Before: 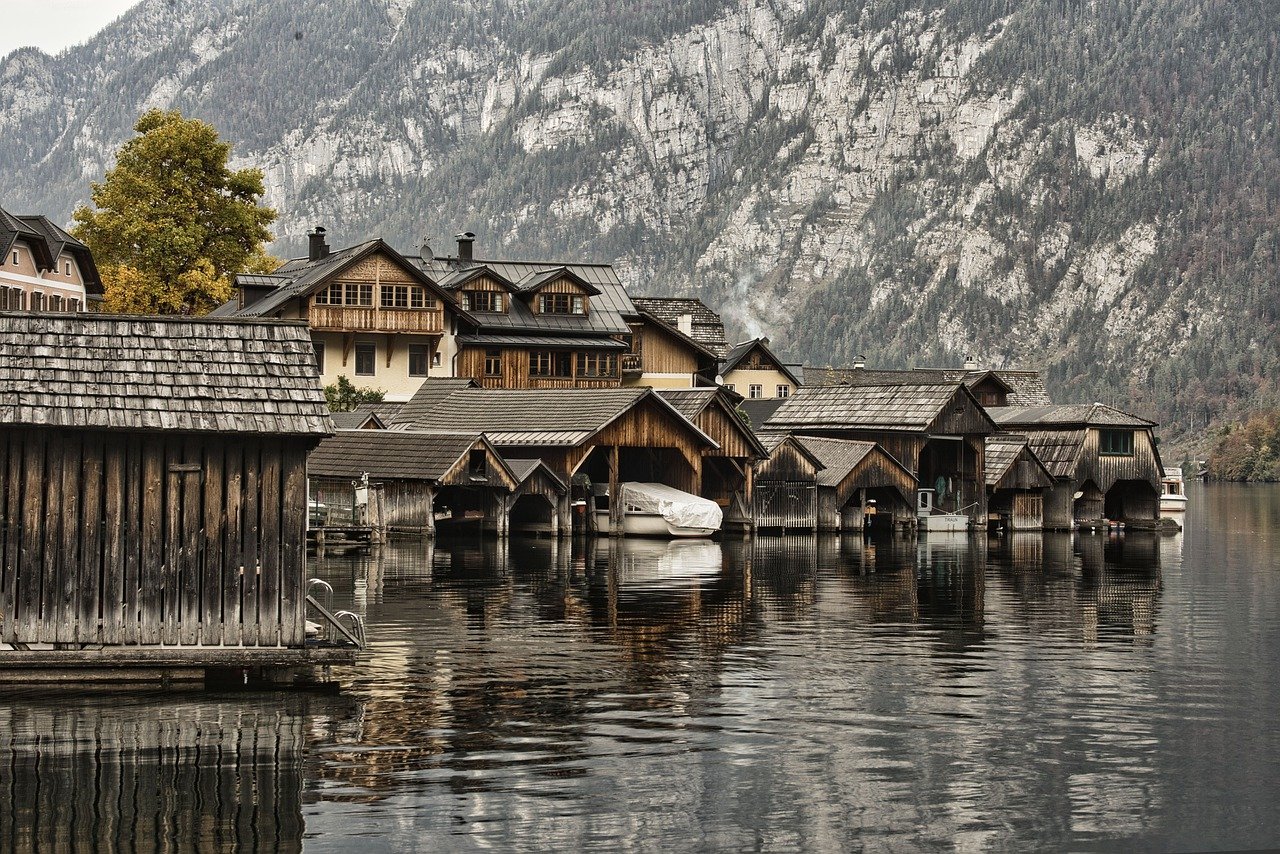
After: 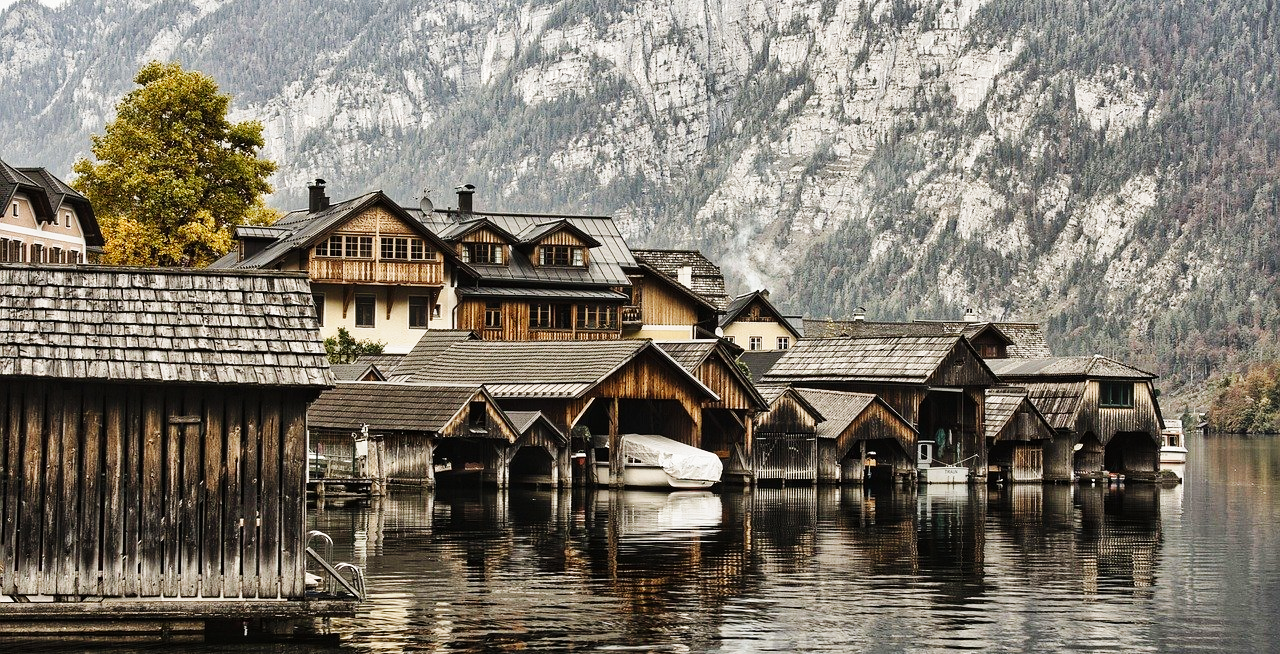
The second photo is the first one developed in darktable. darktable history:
crop: top 5.667%, bottom 17.637%
base curve: curves: ch0 [(0, 0) (0.032, 0.025) (0.121, 0.166) (0.206, 0.329) (0.605, 0.79) (1, 1)], preserve colors none
